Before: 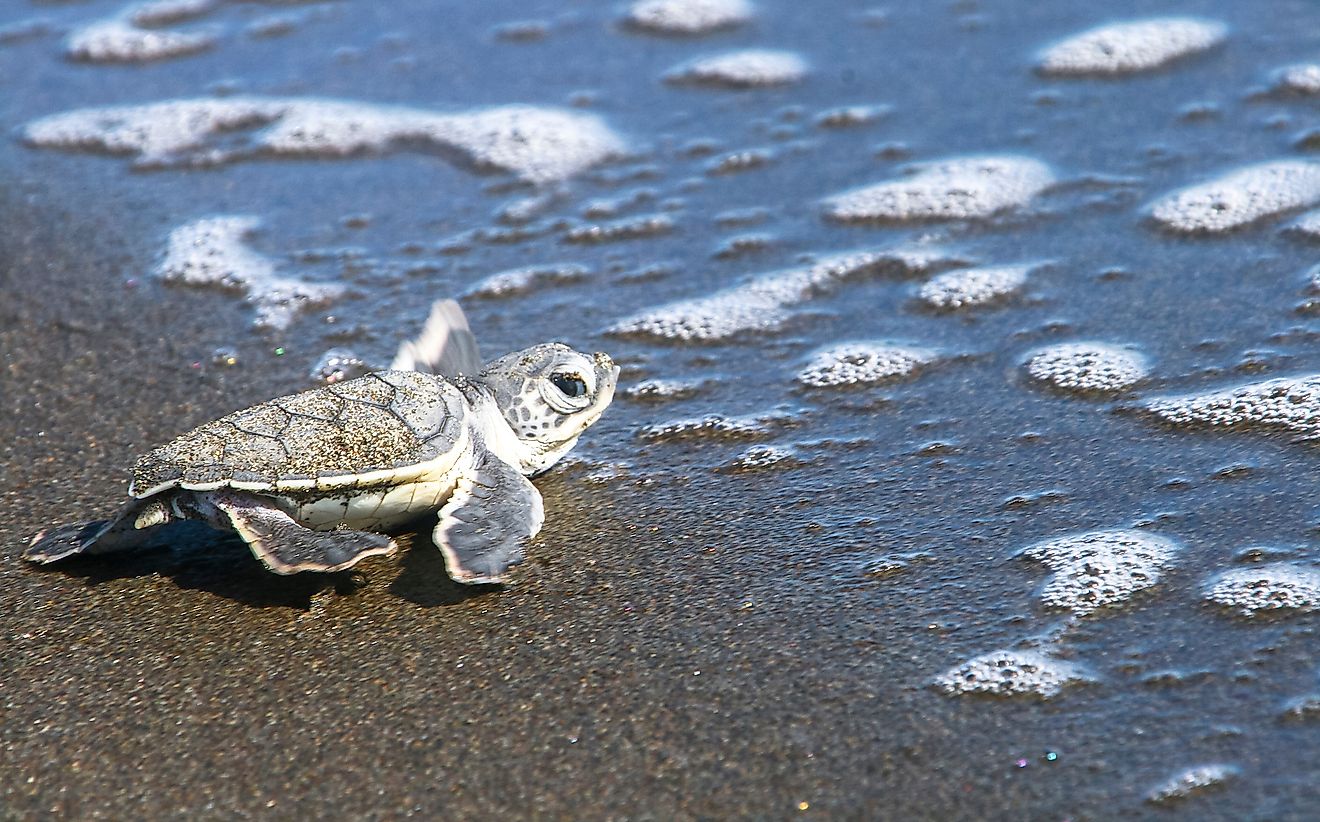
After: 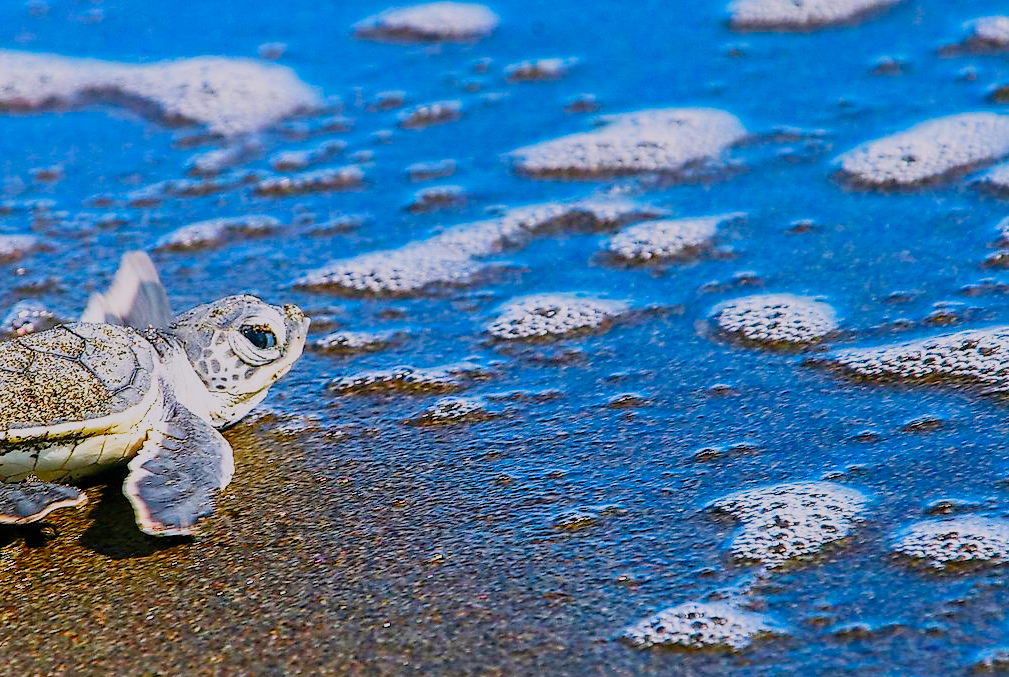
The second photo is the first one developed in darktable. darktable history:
exposure: exposure -0.178 EV, compensate exposure bias true, compensate highlight preservation false
filmic rgb: black relative exposure -7.65 EV, white relative exposure 4.56 EV, hardness 3.61, add noise in highlights 0.002, preserve chrominance no, color science v3 (2019), use custom middle-gray values true, contrast in highlights soft
color correction: highlights a* 1.67, highlights b* -1.84, saturation 2.48
shadows and highlights: shadows 52.37, highlights -28.45, soften with gaussian
crop: left 23.514%, top 5.885%, bottom 11.74%
contrast equalizer: octaves 7, y [[0.502, 0.505, 0.512, 0.529, 0.564, 0.588], [0.5 ×6], [0.502, 0.505, 0.512, 0.529, 0.564, 0.588], [0, 0.001, 0.001, 0.004, 0.008, 0.011], [0, 0.001, 0.001, 0.004, 0.008, 0.011]]
